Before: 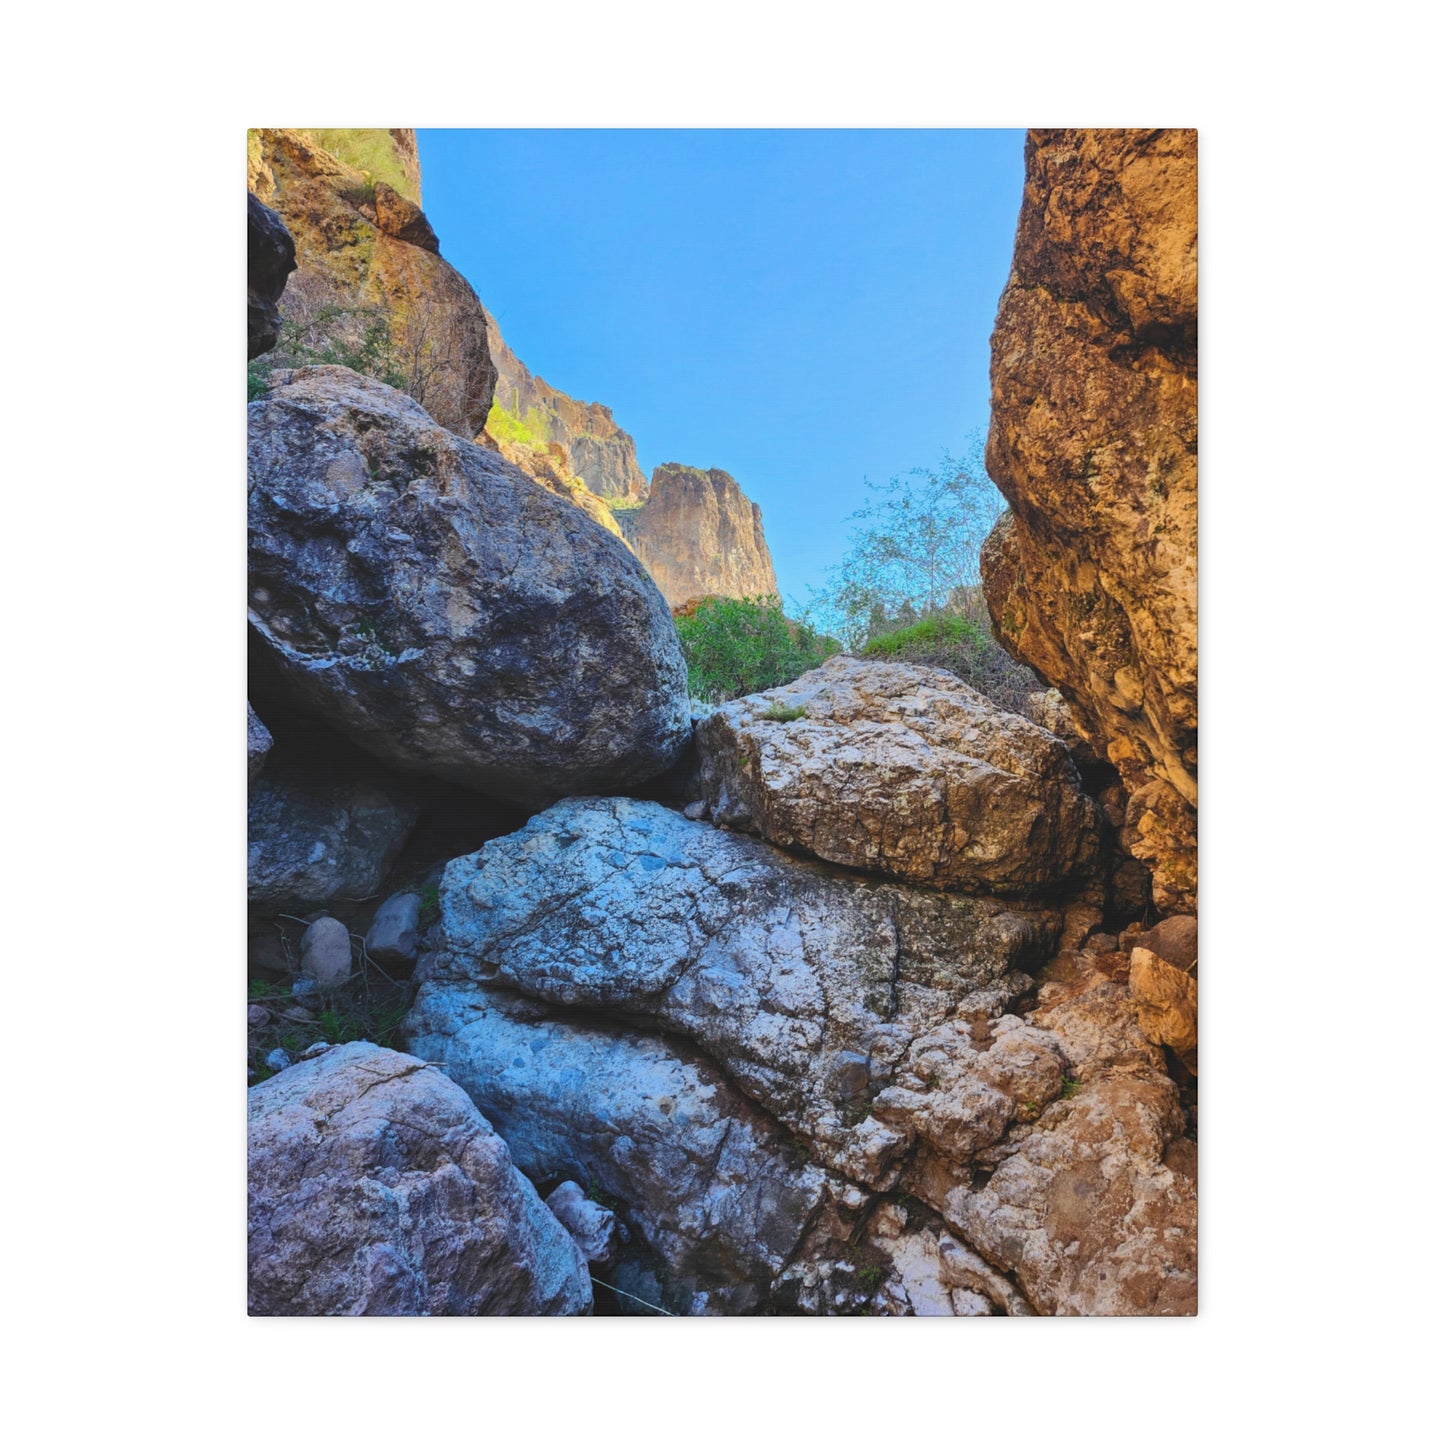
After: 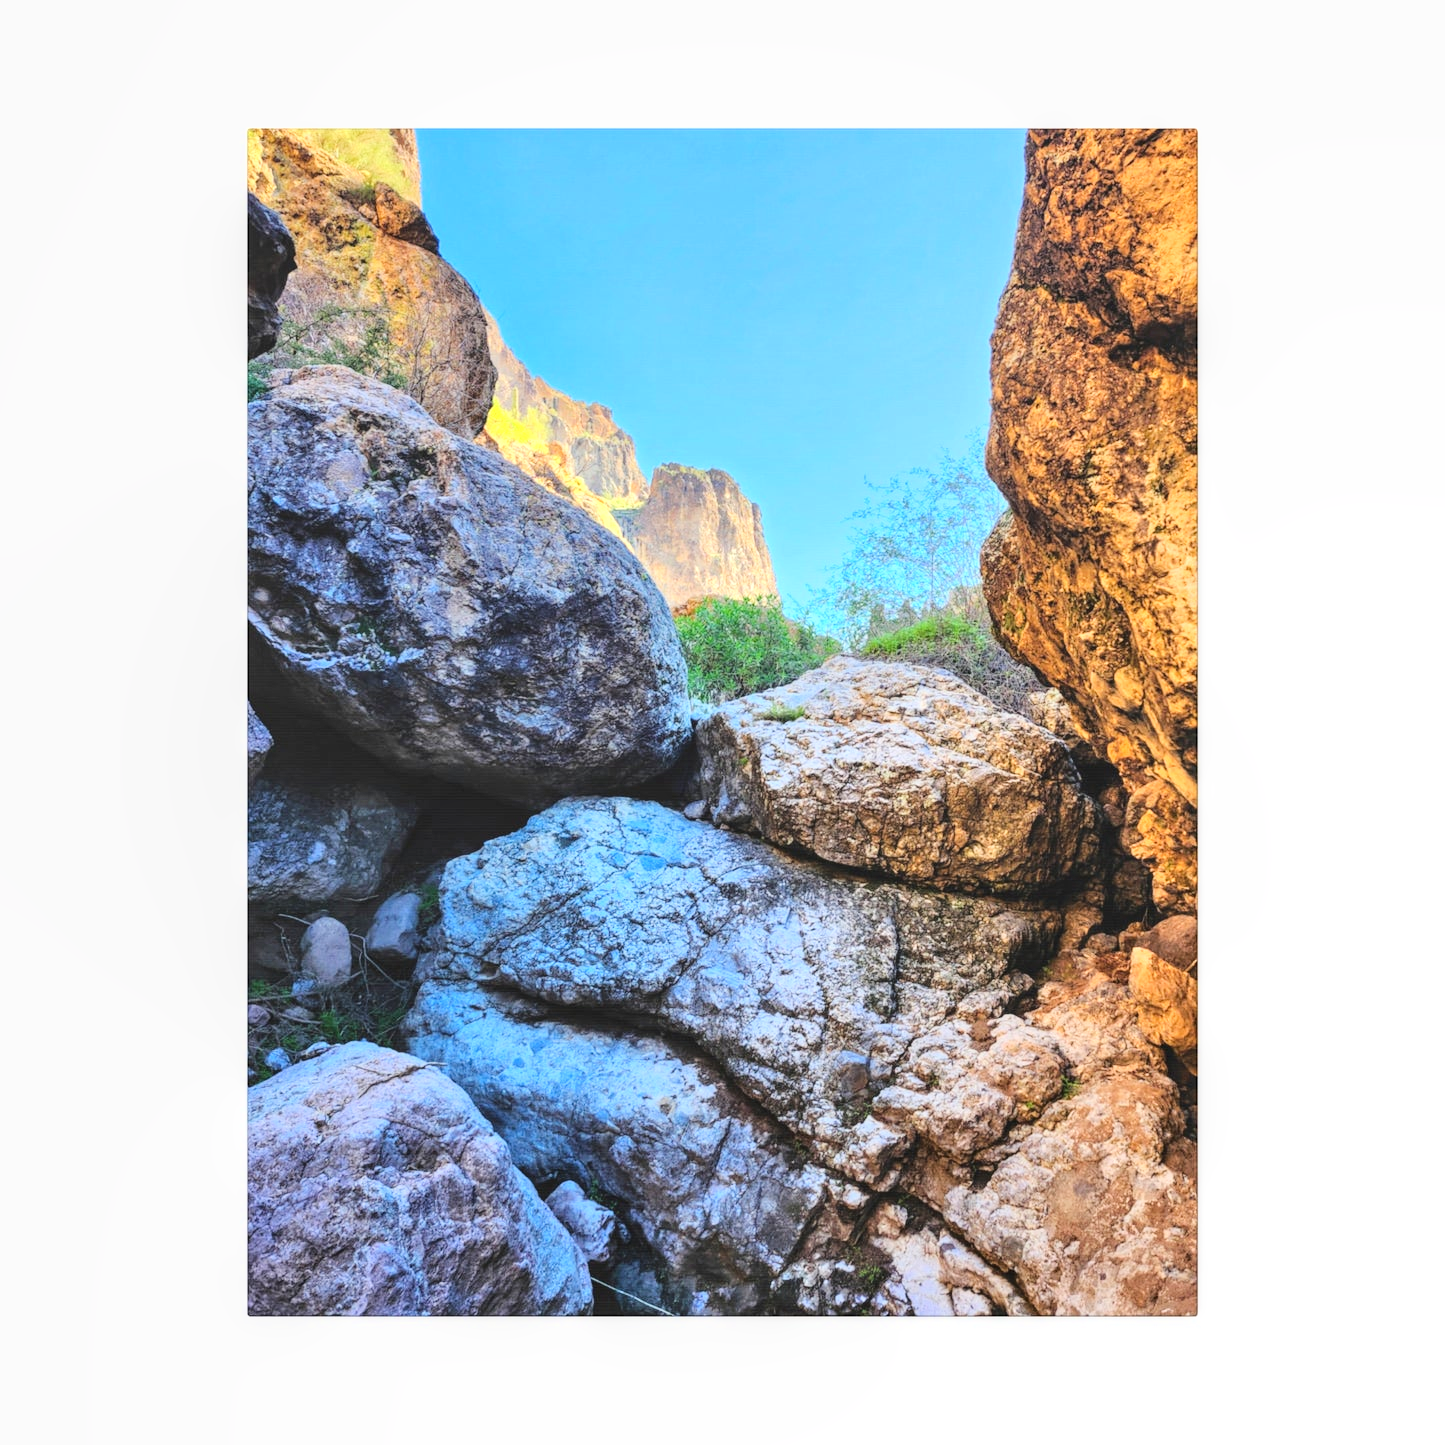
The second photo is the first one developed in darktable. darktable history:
local contrast: highlights 90%, shadows 83%
tone equalizer: edges refinement/feathering 500, mask exposure compensation -1.57 EV, preserve details no
base curve: curves: ch0 [(0, 0) (0.025, 0.046) (0.112, 0.277) (0.467, 0.74) (0.814, 0.929) (1, 0.942)], preserve colors average RGB
